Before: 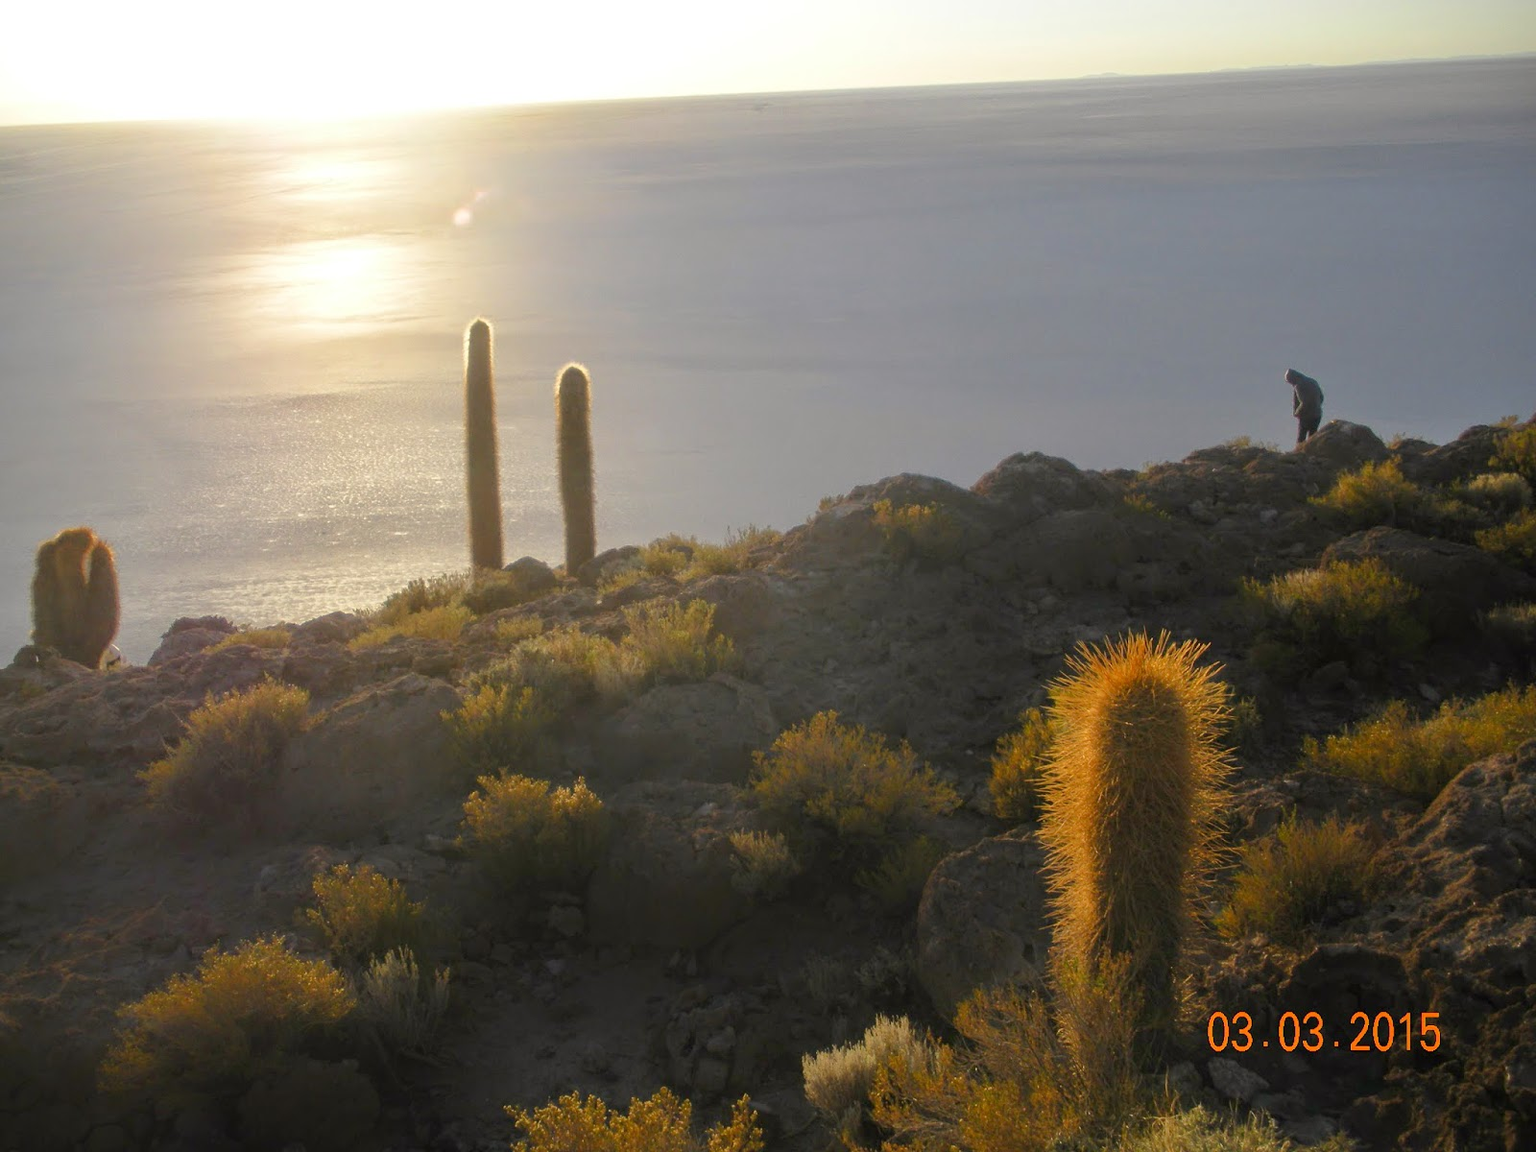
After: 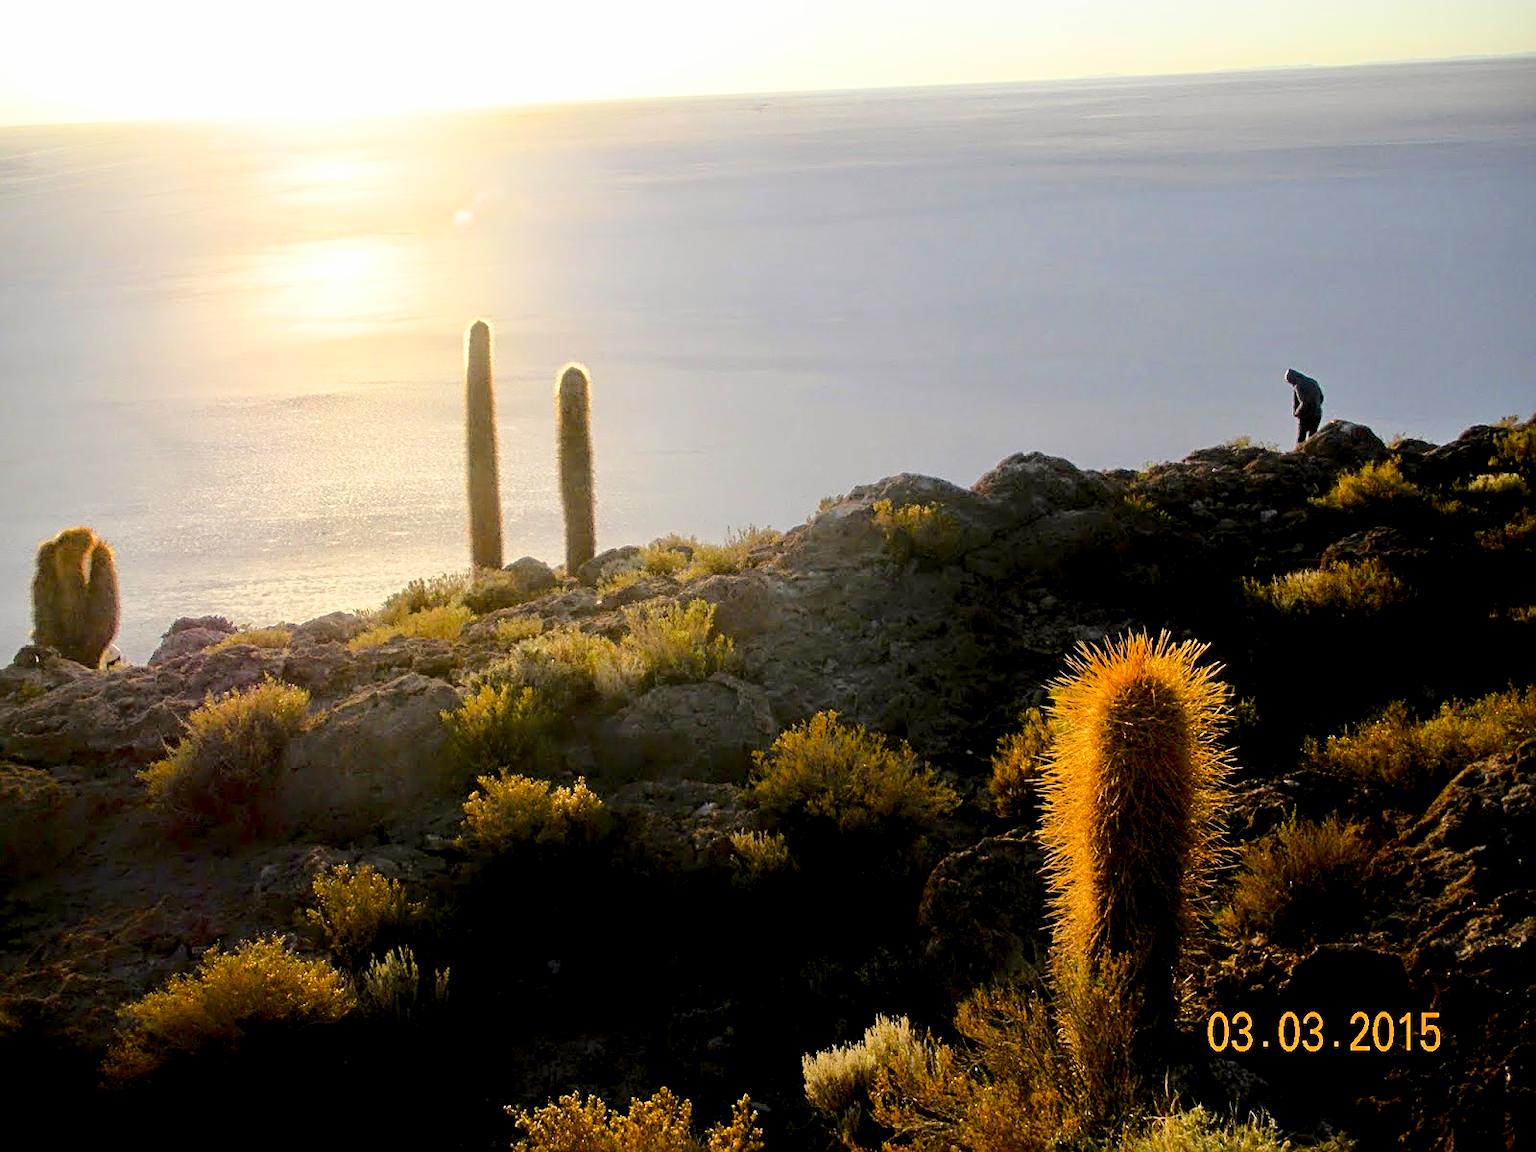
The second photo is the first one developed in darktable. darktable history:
base curve: curves: ch0 [(0, 0) (0.028, 0.03) (0.121, 0.232) (0.46, 0.748) (0.859, 0.968) (1, 1)]
sharpen: radius 2.762
exposure: black level correction 0.027, exposure -0.08 EV, compensate exposure bias true, compensate highlight preservation false
